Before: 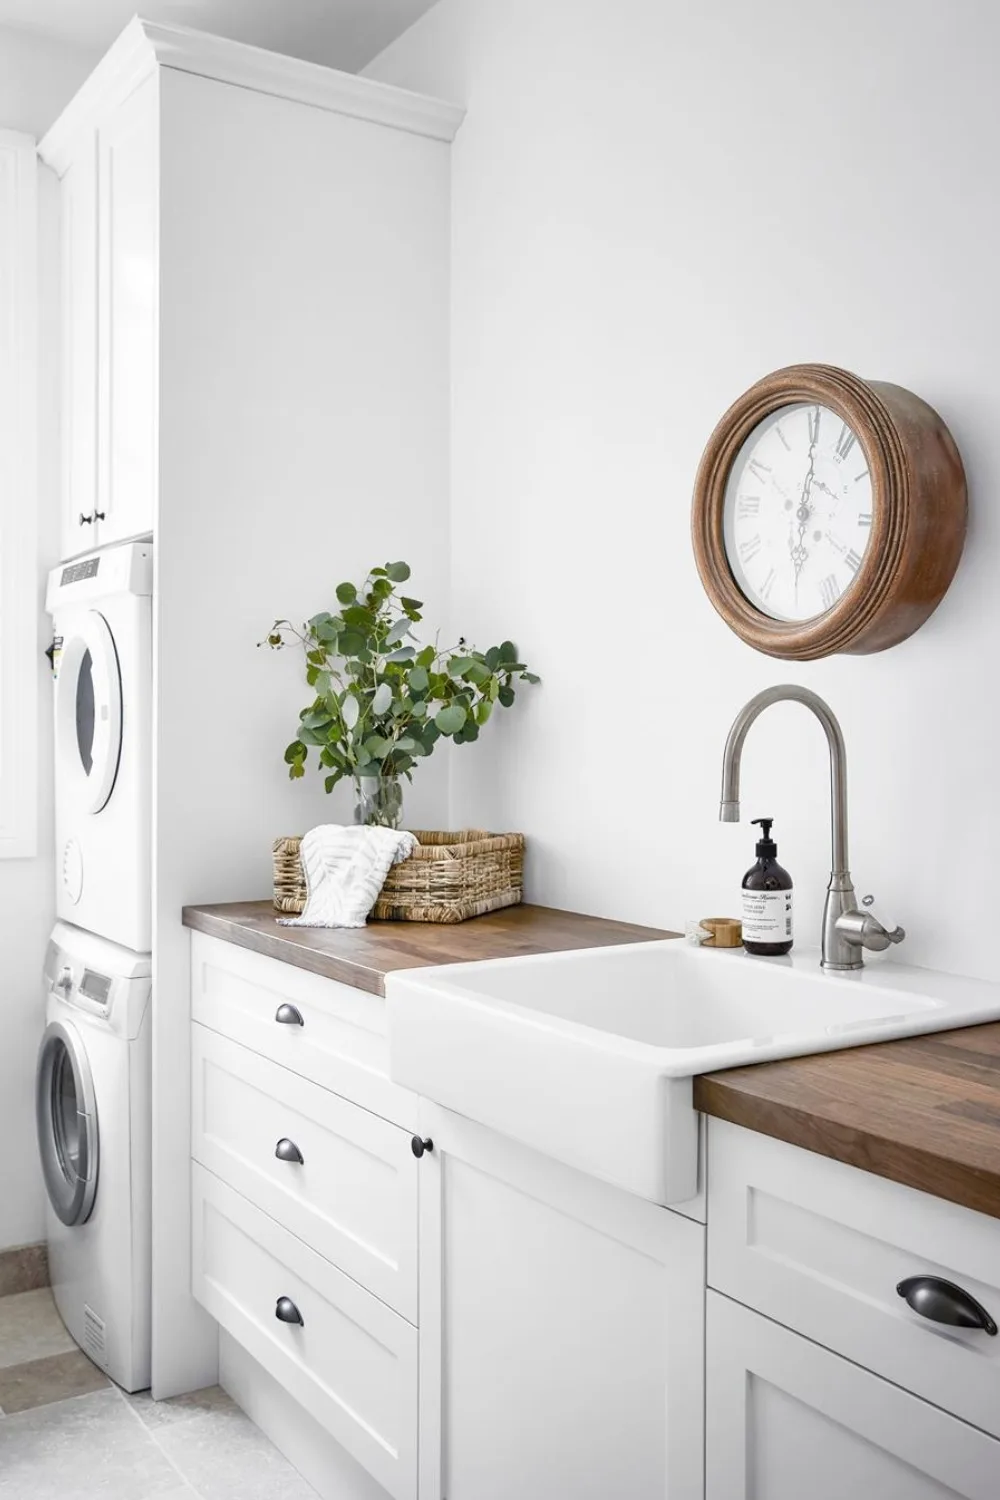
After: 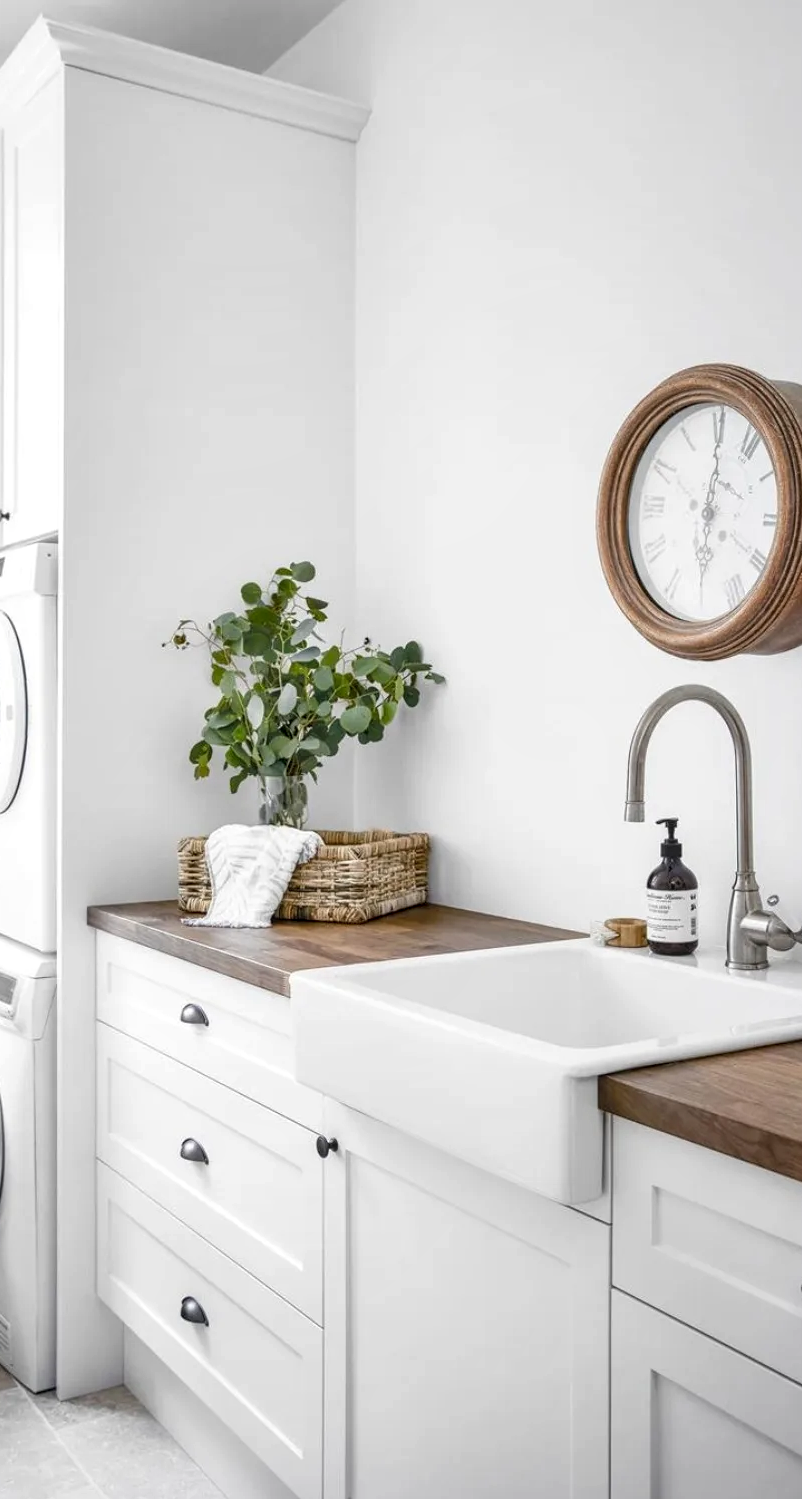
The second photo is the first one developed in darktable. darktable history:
local contrast: on, module defaults
crop and rotate: left 9.597%, right 10.195%
